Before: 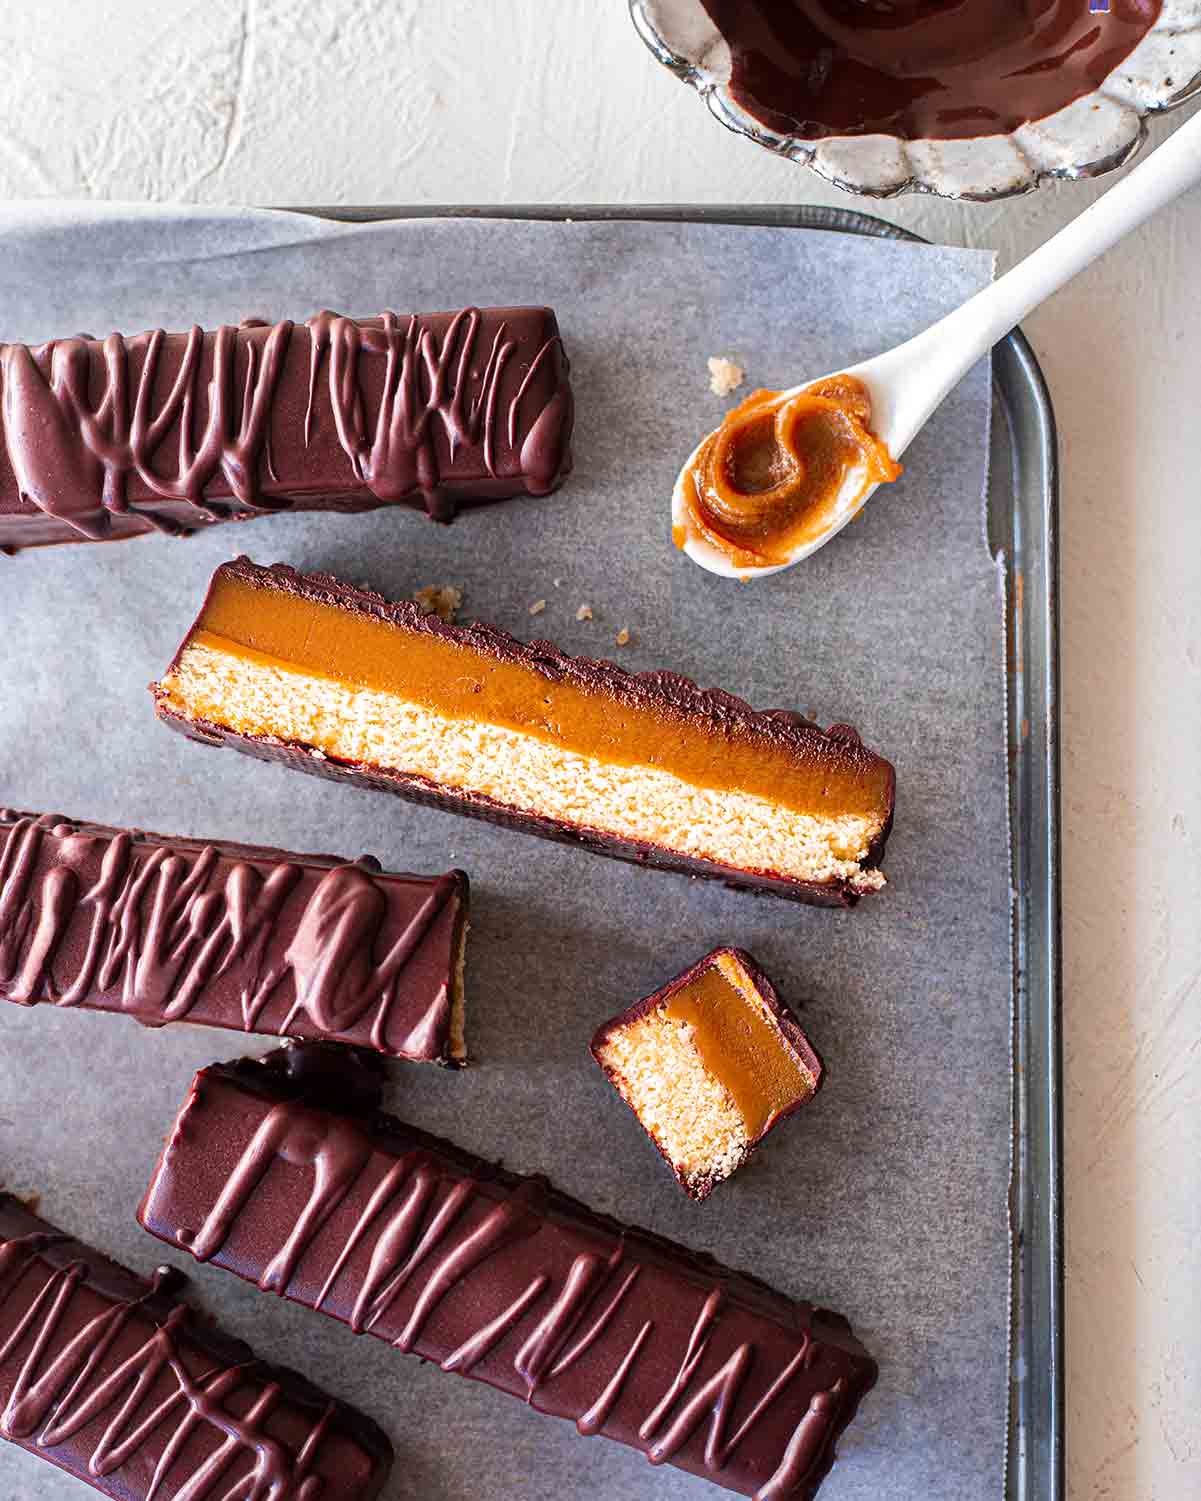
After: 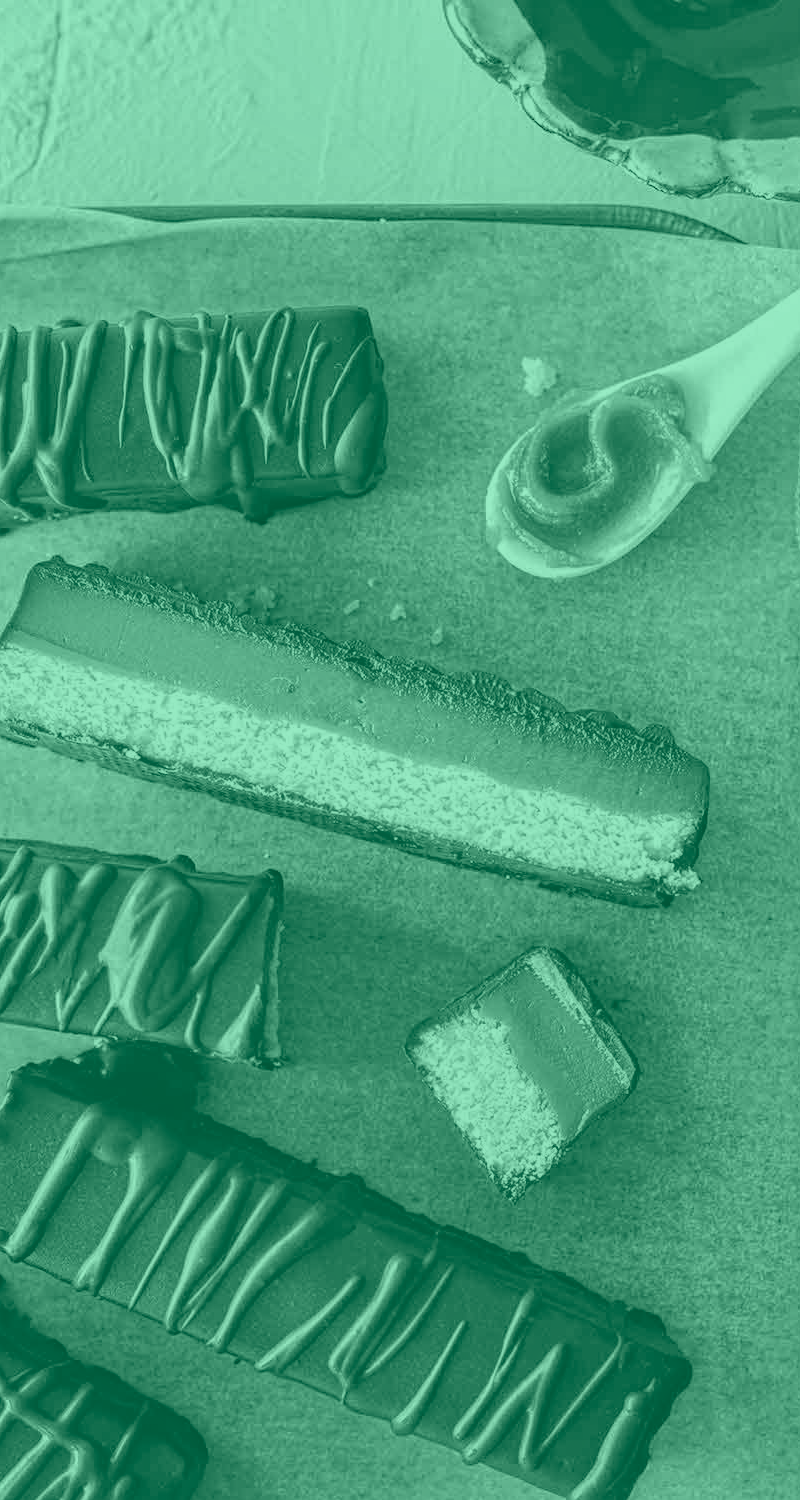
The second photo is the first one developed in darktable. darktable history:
exposure: exposure -0.021 EV, compensate highlight preservation false
local contrast: detail 130%
crop and rotate: left 15.546%, right 17.787%
haze removal: compatibility mode true, adaptive false
colorize: hue 147.6°, saturation 65%, lightness 21.64%
tone equalizer: -7 EV 0.18 EV, -6 EV 0.12 EV, -5 EV 0.08 EV, -4 EV 0.04 EV, -2 EV -0.02 EV, -1 EV -0.04 EV, +0 EV -0.06 EV, luminance estimator HSV value / RGB max
